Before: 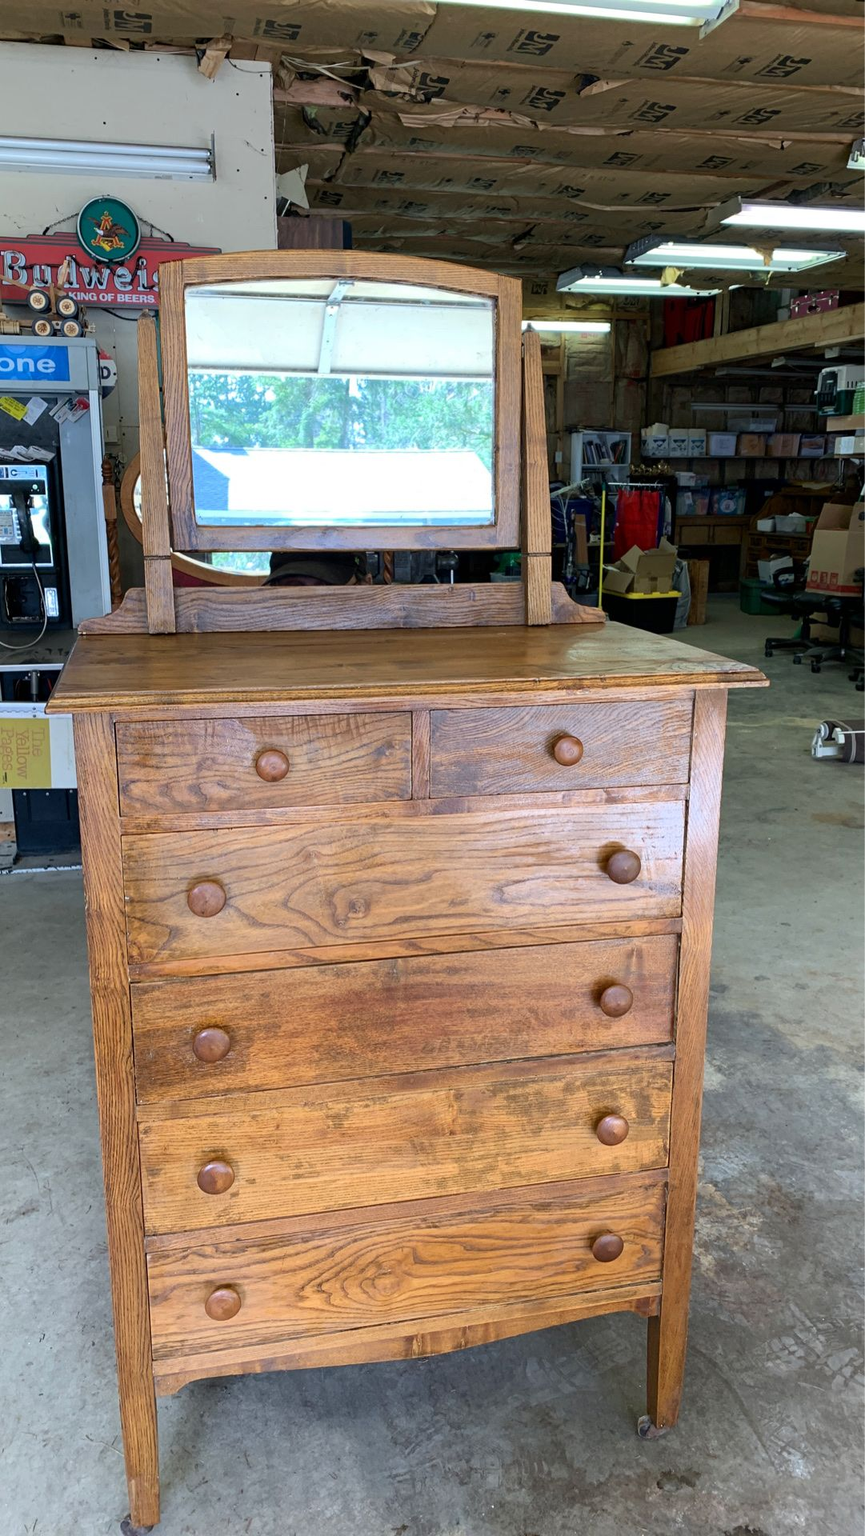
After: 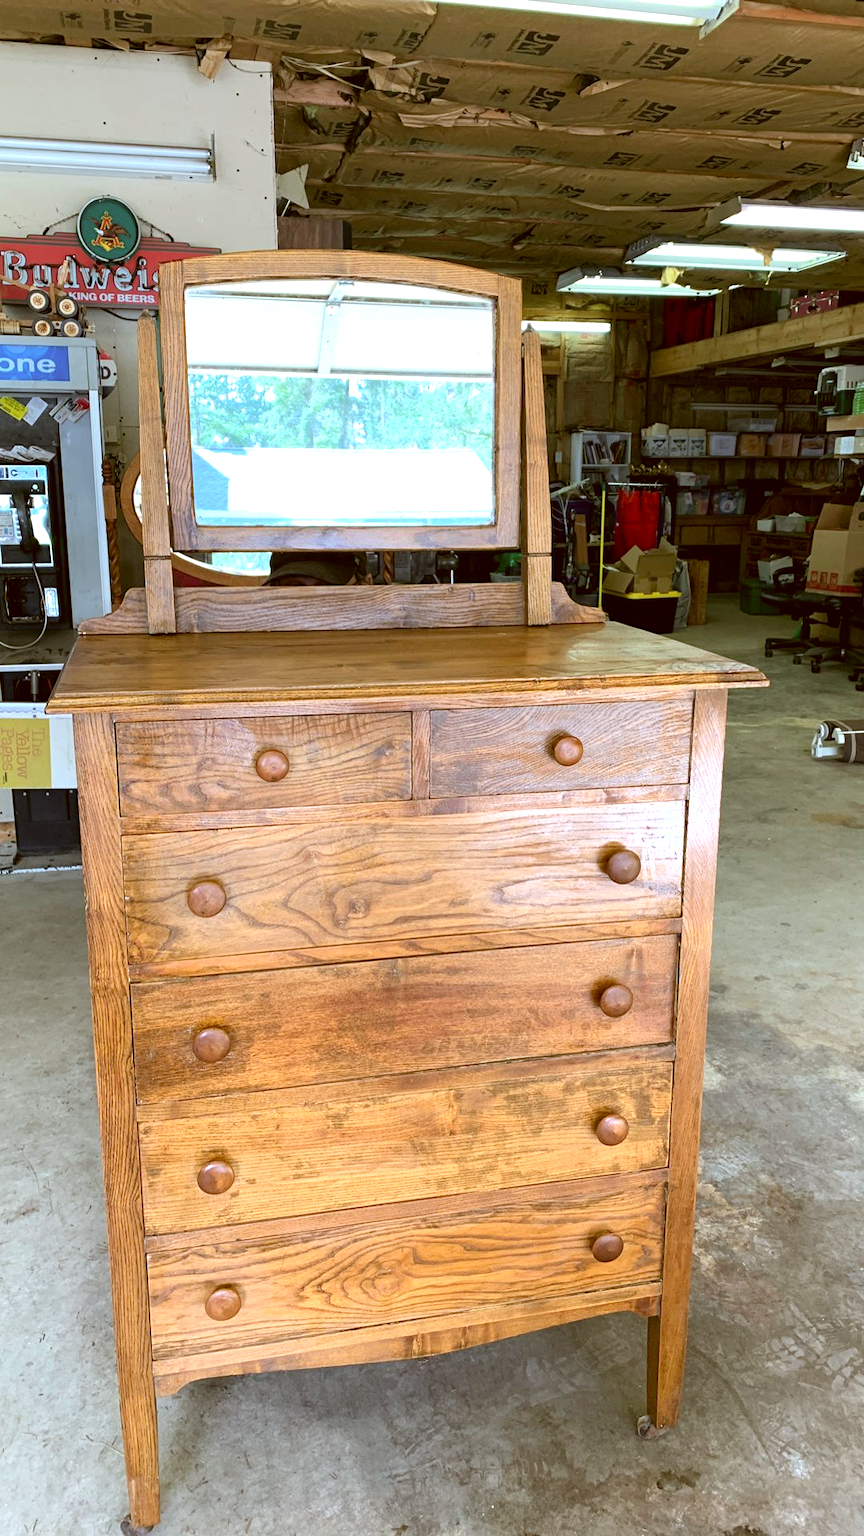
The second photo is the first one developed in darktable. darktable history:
color correction: highlights a* -0.482, highlights b* 0.161, shadows a* 4.66, shadows b* 20.72
exposure: black level correction 0, exposure 0.5 EV, compensate exposure bias true, compensate highlight preservation false
